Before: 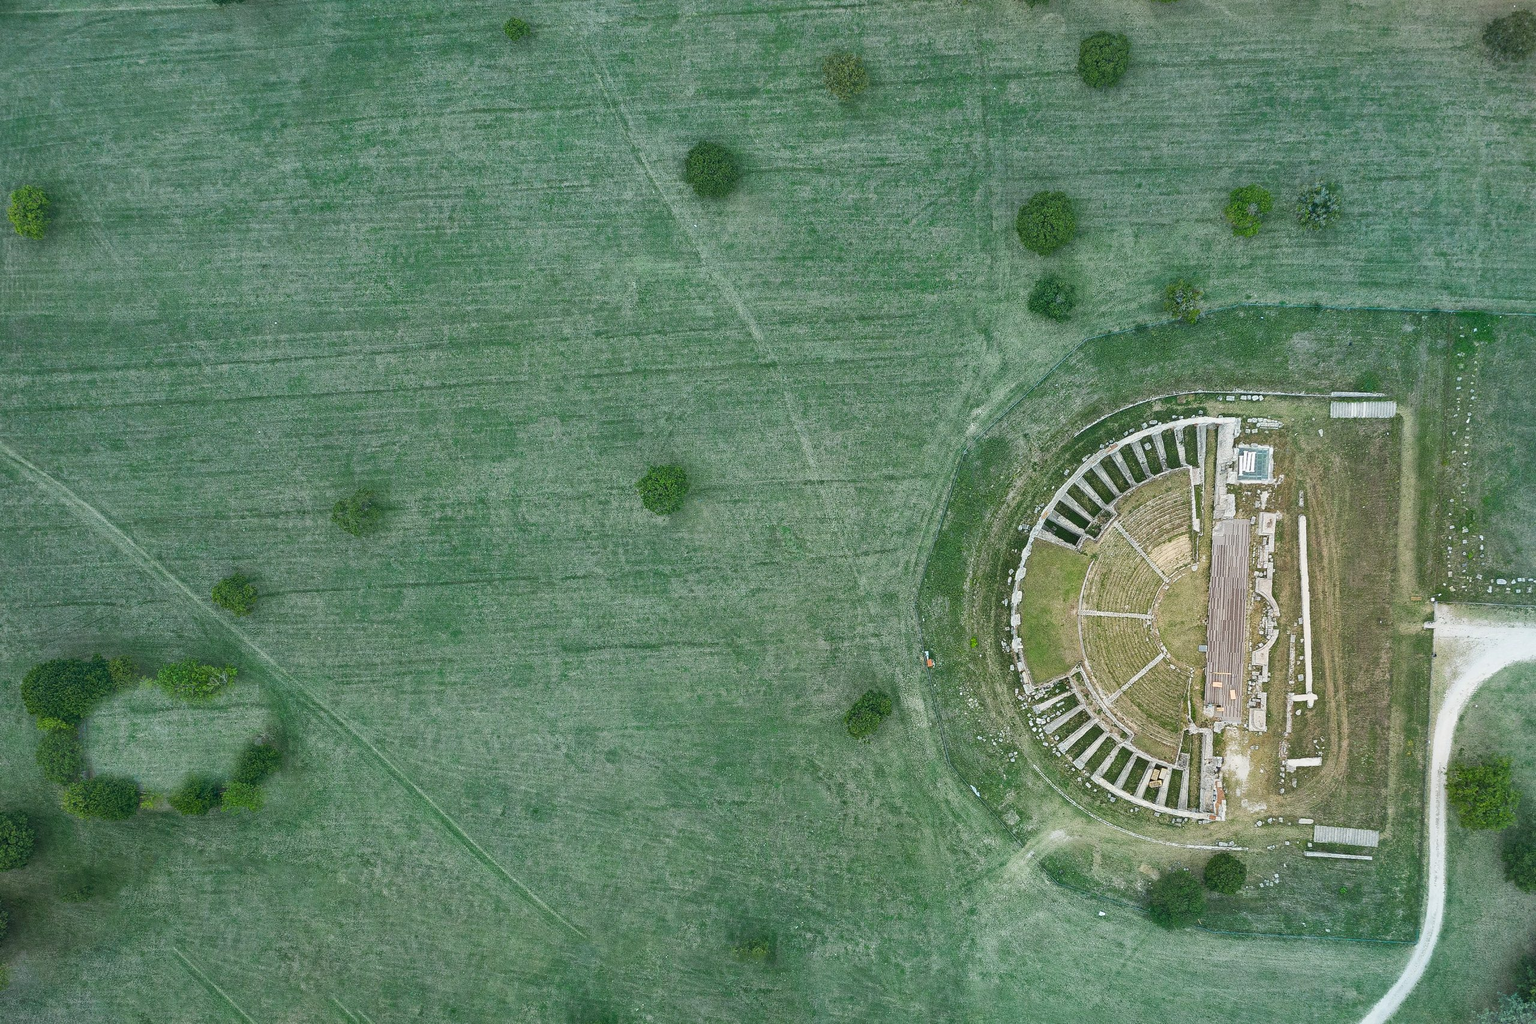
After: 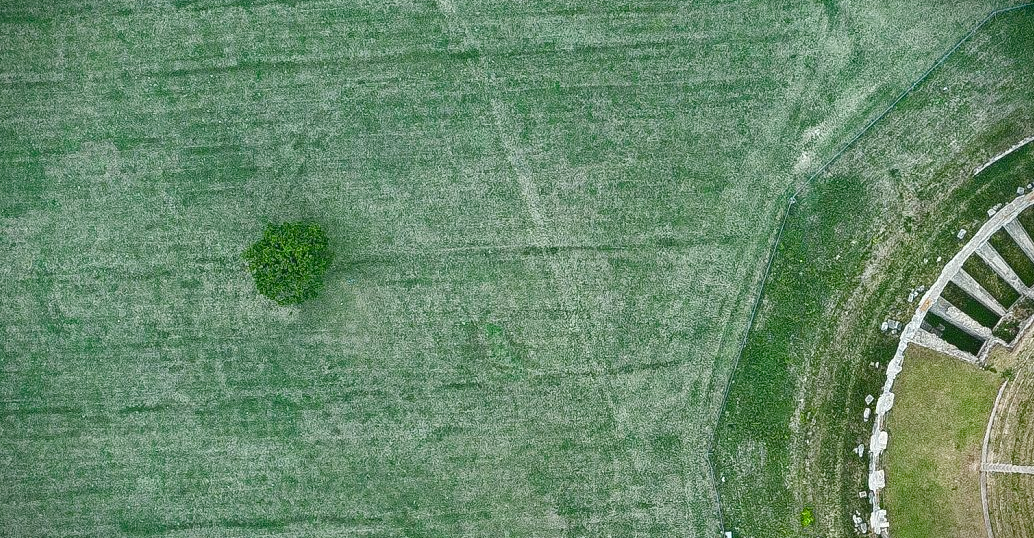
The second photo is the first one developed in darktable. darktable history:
crop: left 31.91%, top 32.425%, right 27.698%, bottom 35.996%
vignetting: fall-off start 89.12%, fall-off radius 43.9%, brightness -0.607, saturation 0.001, width/height ratio 1.156
color balance rgb: highlights gain › luminance 14.812%, linear chroma grading › global chroma 14.495%, perceptual saturation grading › global saturation 0.836%, perceptual saturation grading › highlights -31.524%, perceptual saturation grading › mid-tones 5.737%, perceptual saturation grading › shadows 17.282%
local contrast: highlights 102%, shadows 98%, detail 119%, midtone range 0.2
